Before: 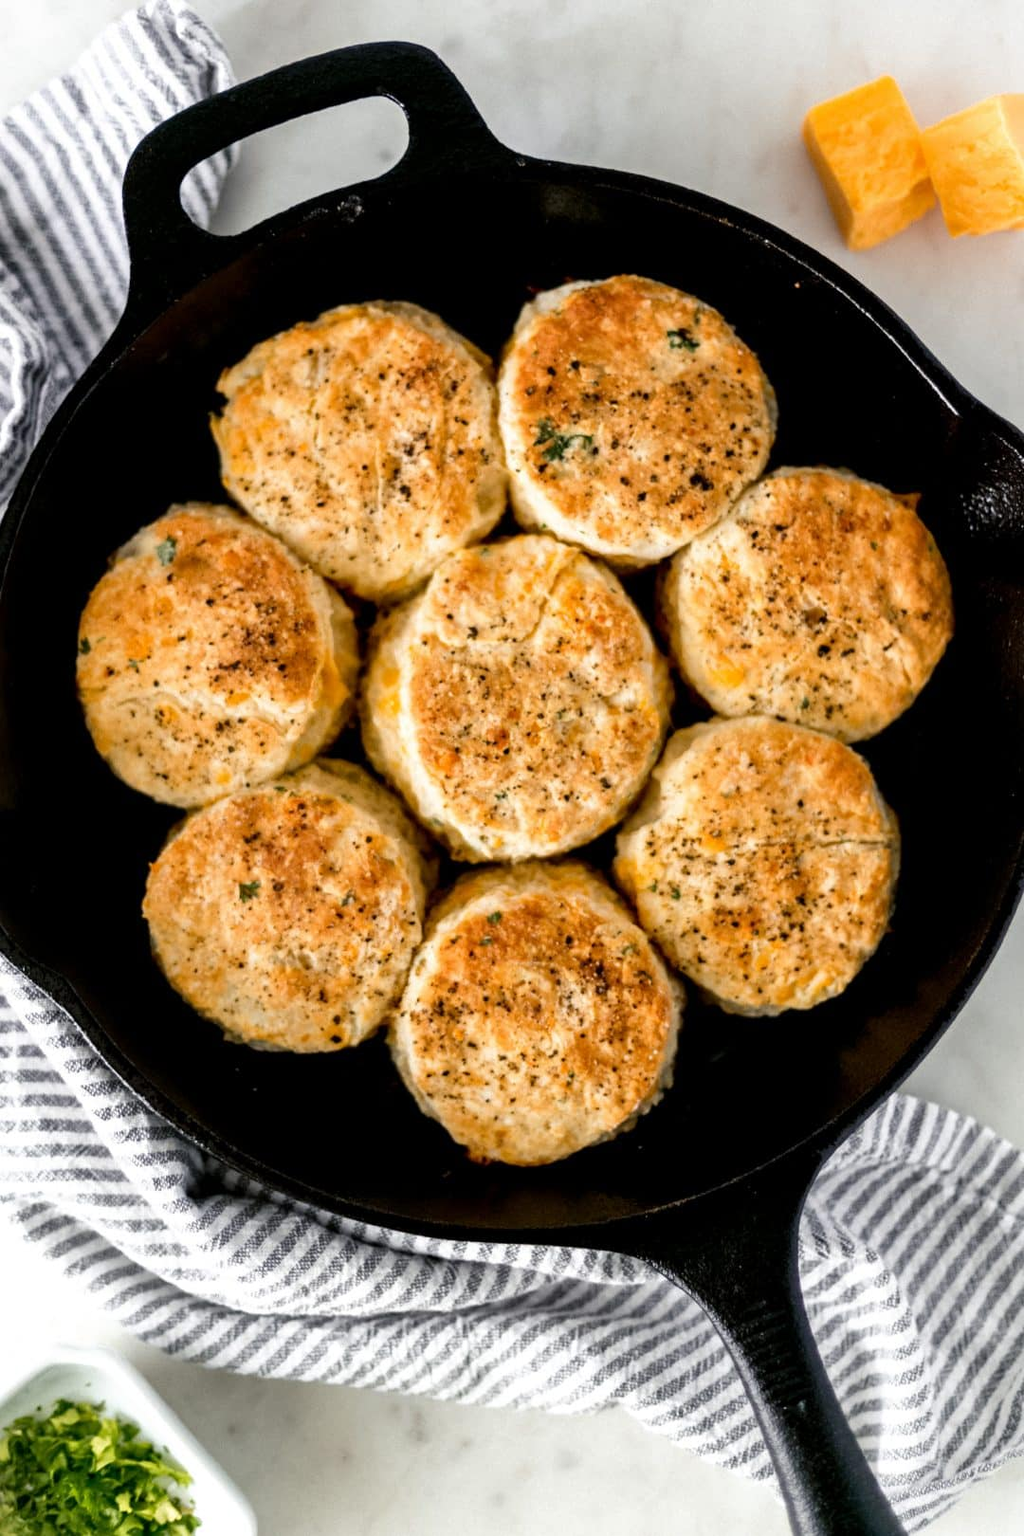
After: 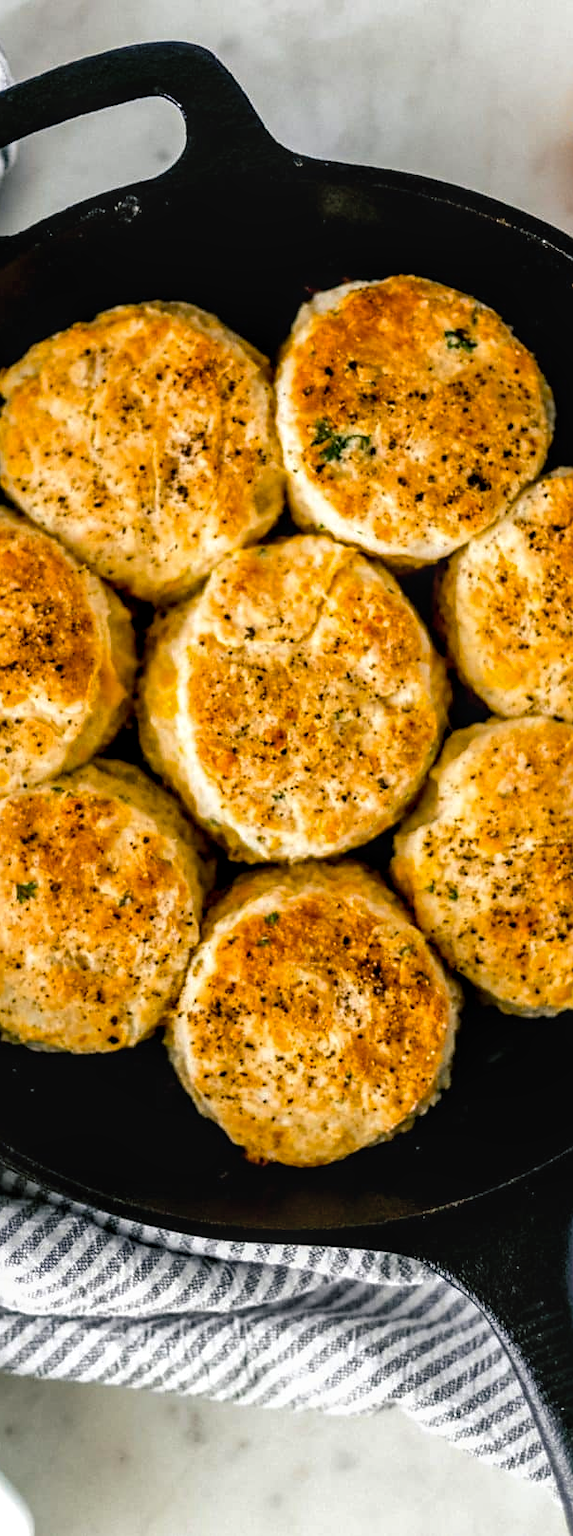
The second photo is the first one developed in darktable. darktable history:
sharpen: radius 1.499, amount 0.411, threshold 1.684
crop: left 21.848%, right 22.078%, bottom 0.014%
local contrast: on, module defaults
color balance rgb: shadows lift › luminance -8.041%, shadows lift › chroma 2.079%, shadows lift › hue 201.62°, perceptual saturation grading › global saturation 30.845%
tone equalizer: edges refinement/feathering 500, mask exposure compensation -1.57 EV, preserve details no
